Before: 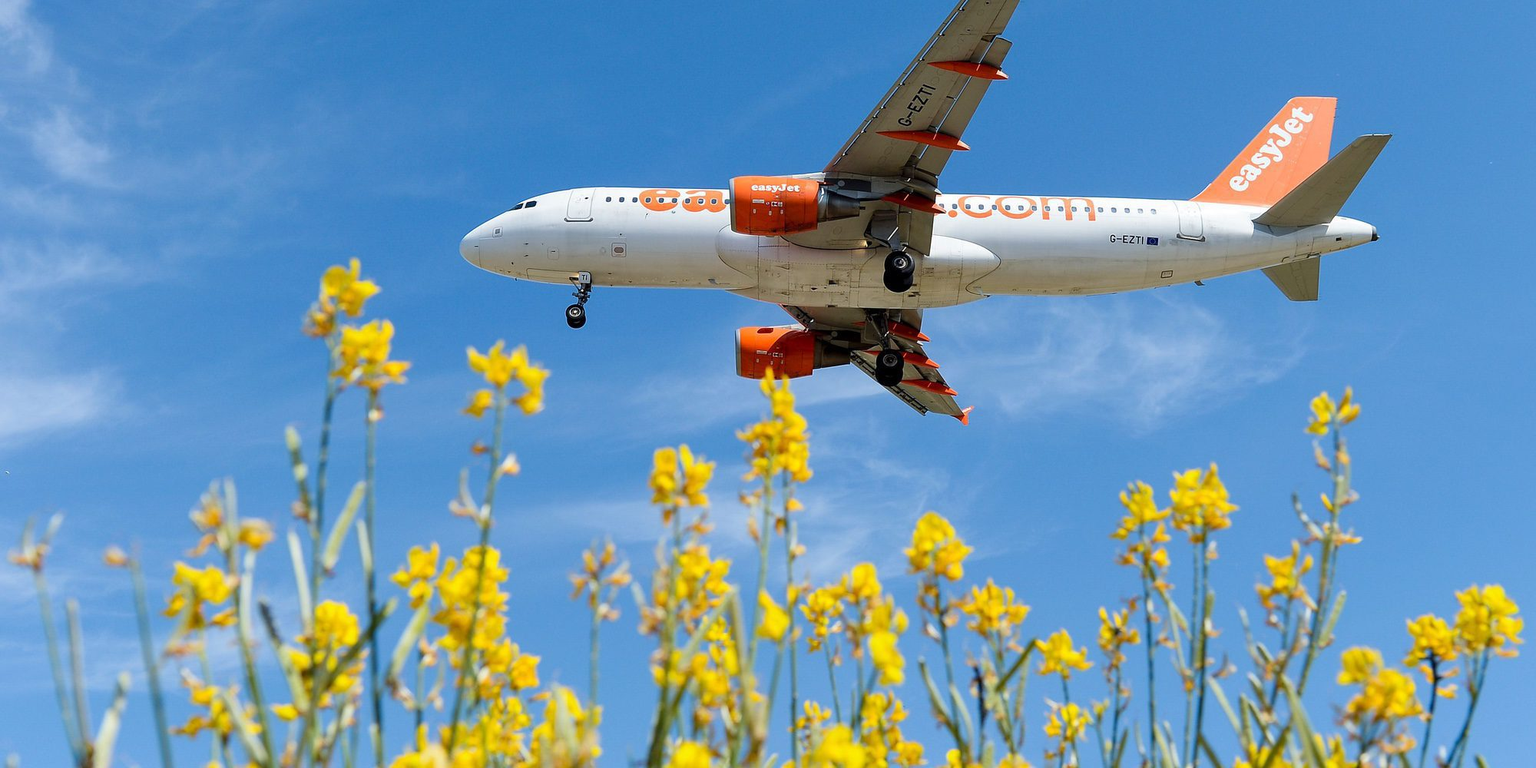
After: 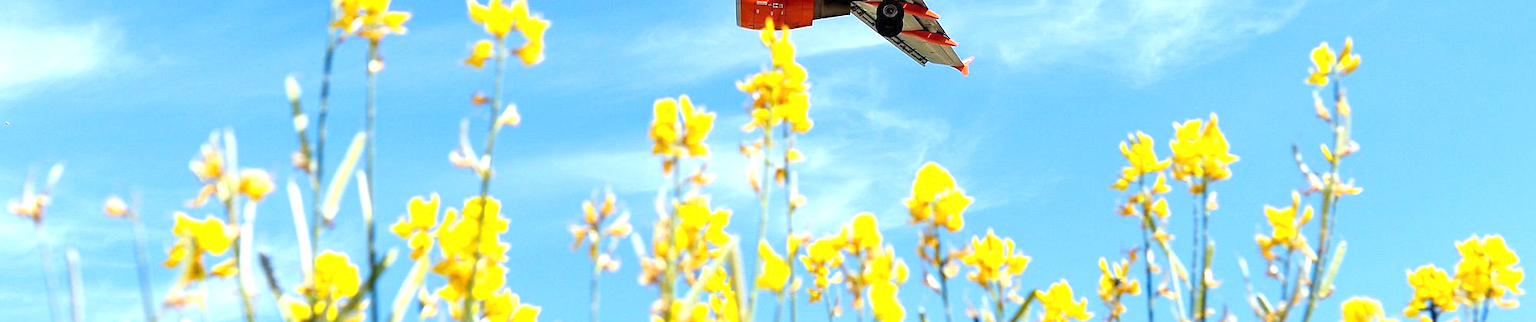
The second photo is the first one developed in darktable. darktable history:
crop: top 45.551%, bottom 12.262%
exposure: black level correction 0, exposure 1.1 EV, compensate exposure bias true, compensate highlight preservation false
